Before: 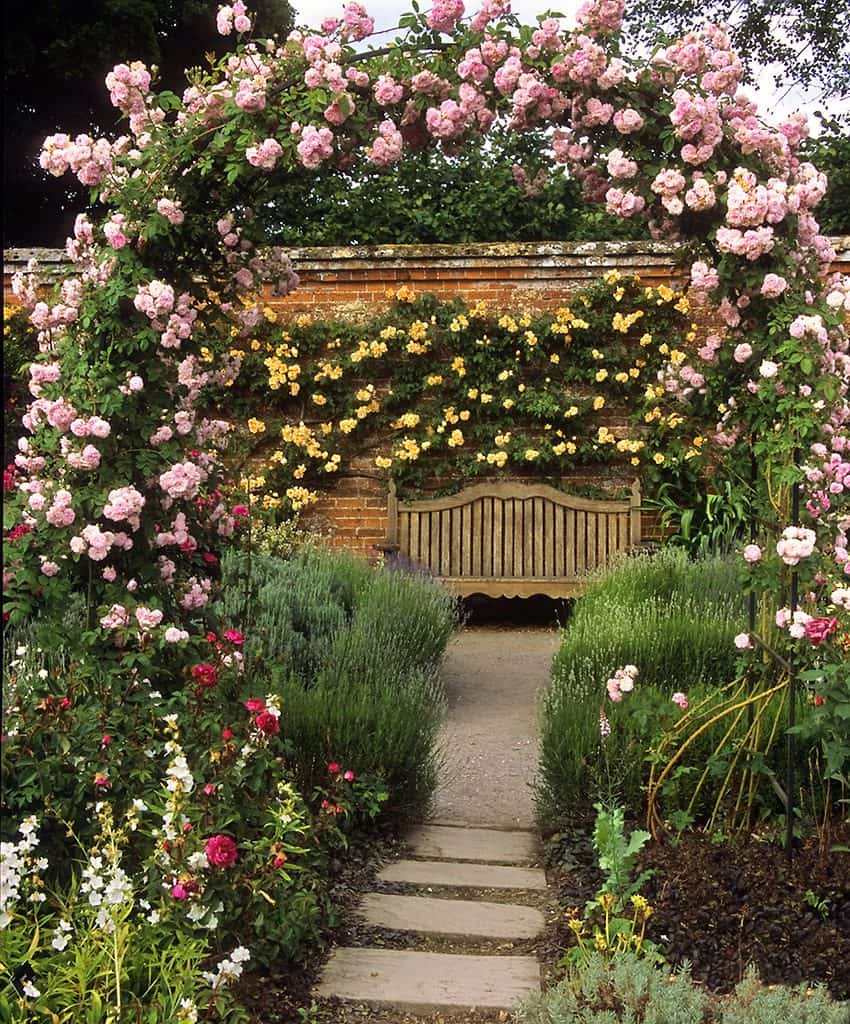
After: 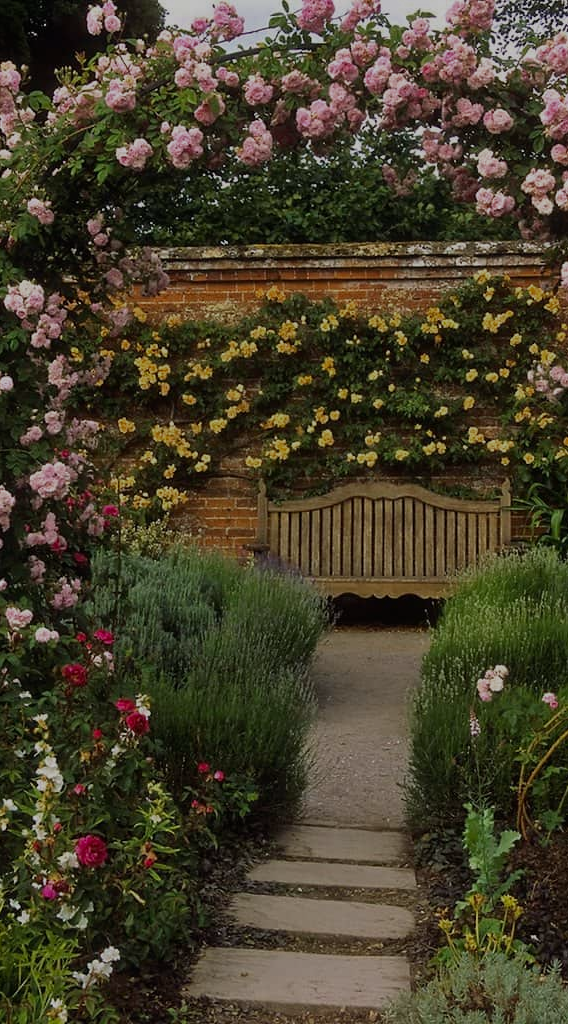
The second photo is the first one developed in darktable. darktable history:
color zones: curves: ch0 [(0, 0.425) (0.143, 0.422) (0.286, 0.42) (0.429, 0.419) (0.571, 0.419) (0.714, 0.42) (0.857, 0.422) (1, 0.425)]
exposure: exposure -0.904 EV, compensate highlight preservation false
crop: left 15.407%, right 17.752%
